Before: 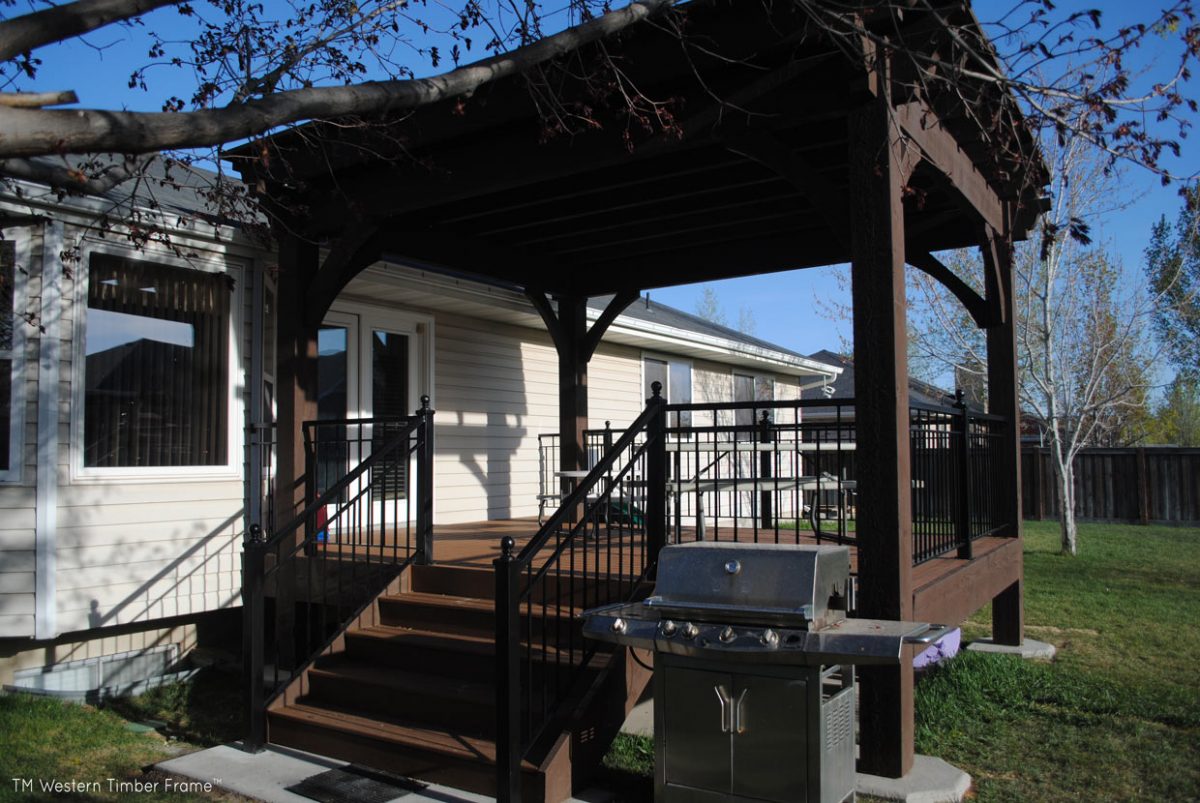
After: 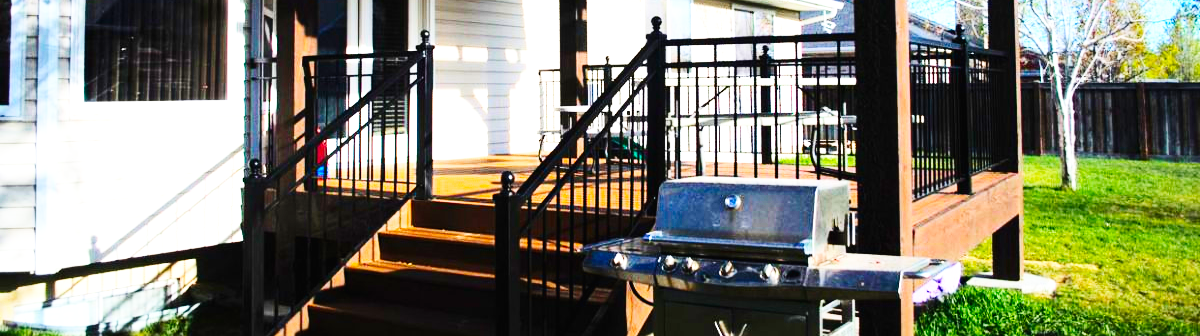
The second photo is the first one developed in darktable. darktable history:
color balance rgb: linear chroma grading › global chroma 10%, perceptual saturation grading › global saturation 40%, perceptual brilliance grading › global brilliance 30%, global vibrance 20%
crop: top 45.551%, bottom 12.262%
base curve: curves: ch0 [(0, 0.003) (0.001, 0.002) (0.006, 0.004) (0.02, 0.022) (0.048, 0.086) (0.094, 0.234) (0.162, 0.431) (0.258, 0.629) (0.385, 0.8) (0.548, 0.918) (0.751, 0.988) (1, 1)], preserve colors none
contrast brightness saturation: contrast 0.24, brightness 0.09
